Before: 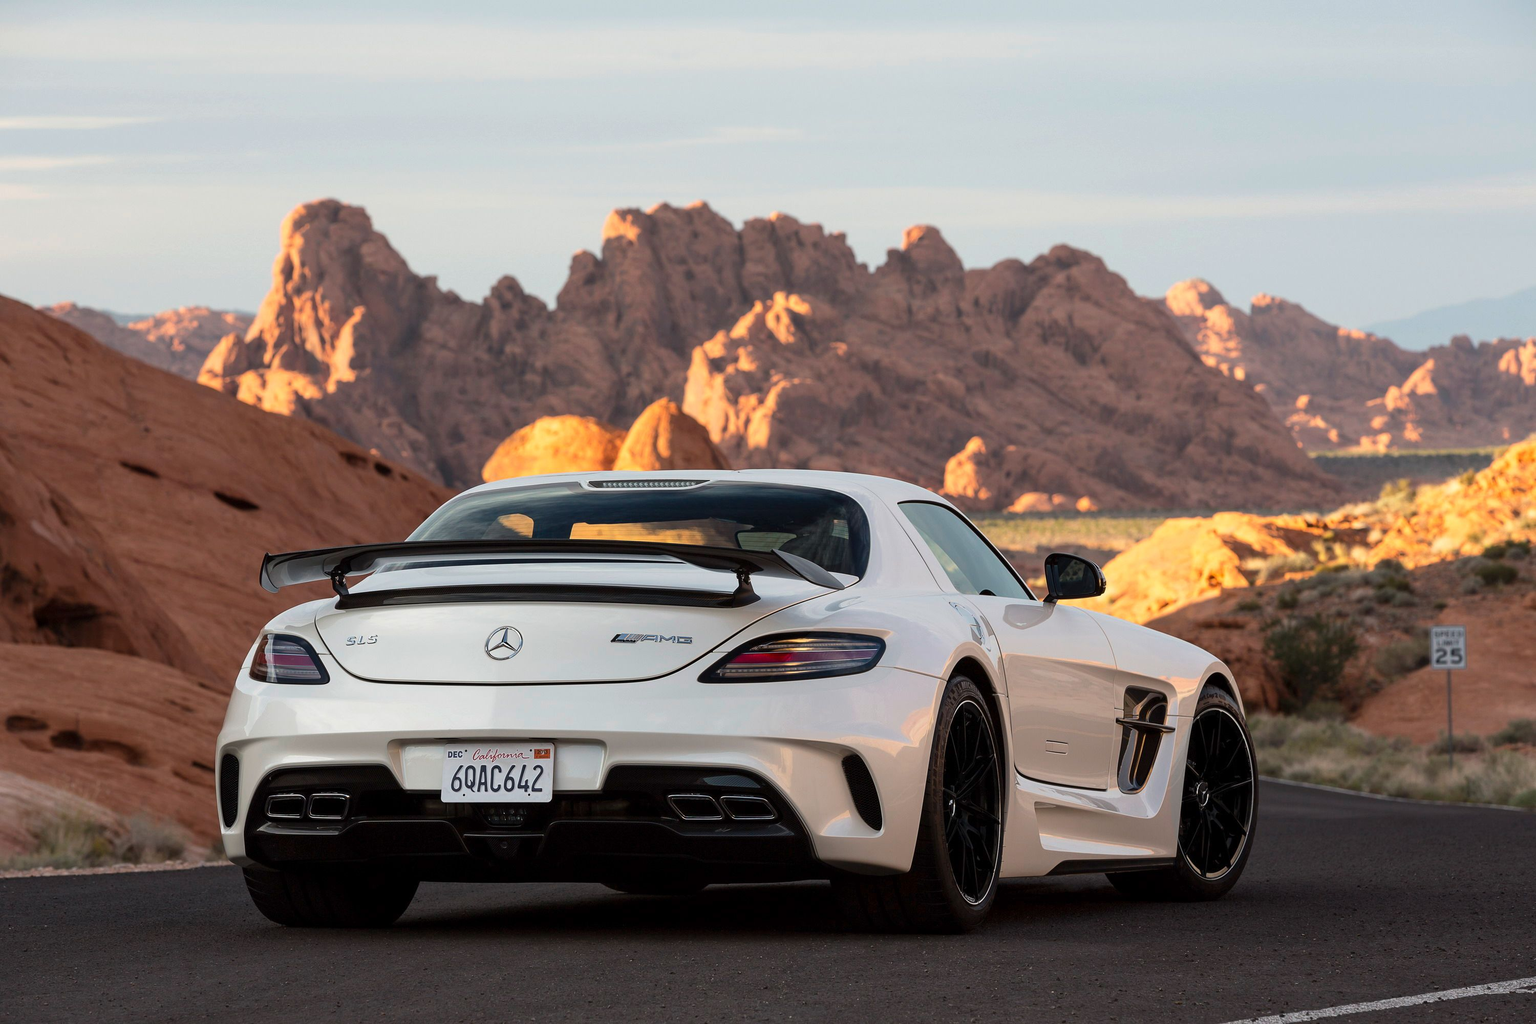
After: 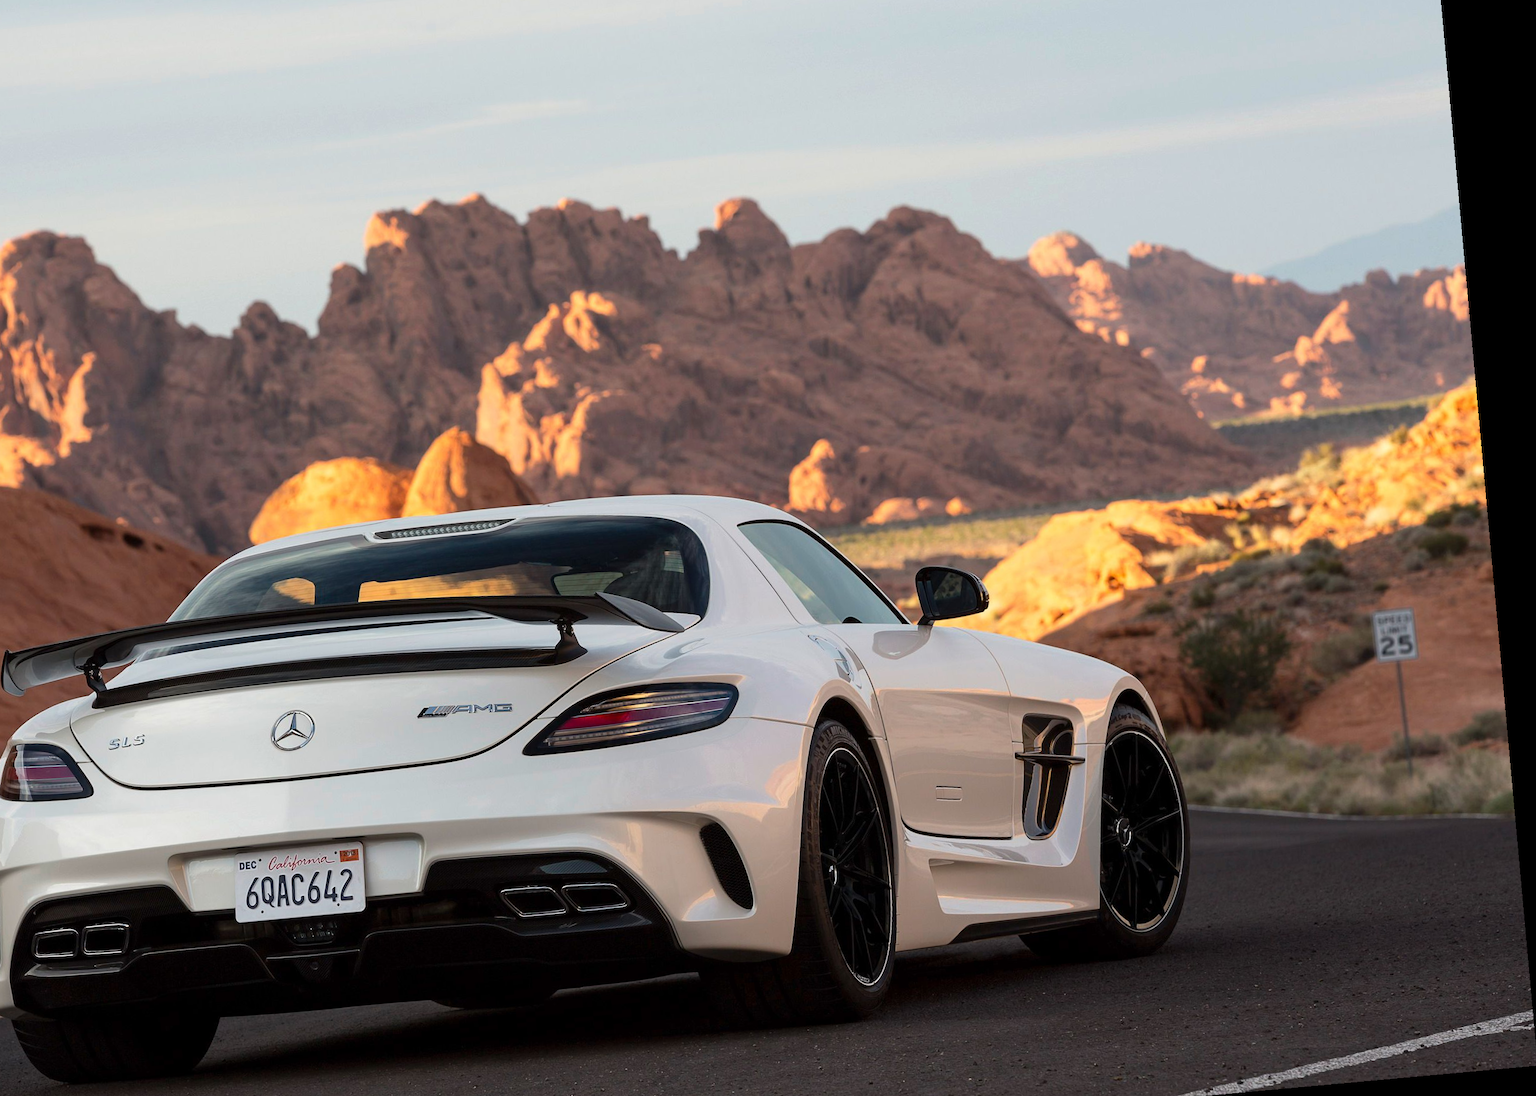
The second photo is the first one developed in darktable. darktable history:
rotate and perspective: rotation -5.2°, automatic cropping off
crop: left 19.159%, top 9.58%, bottom 9.58%
